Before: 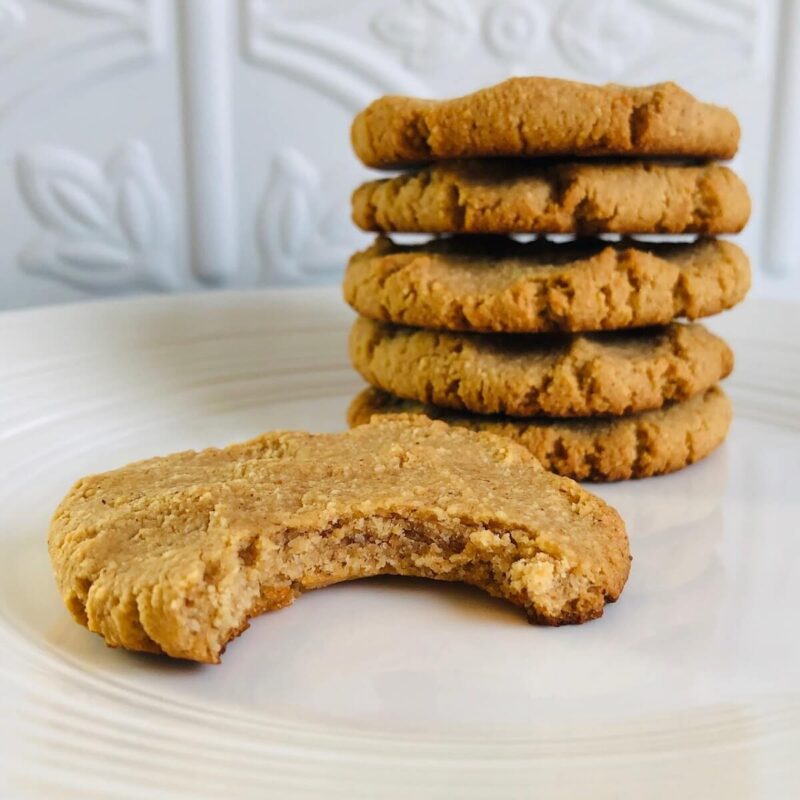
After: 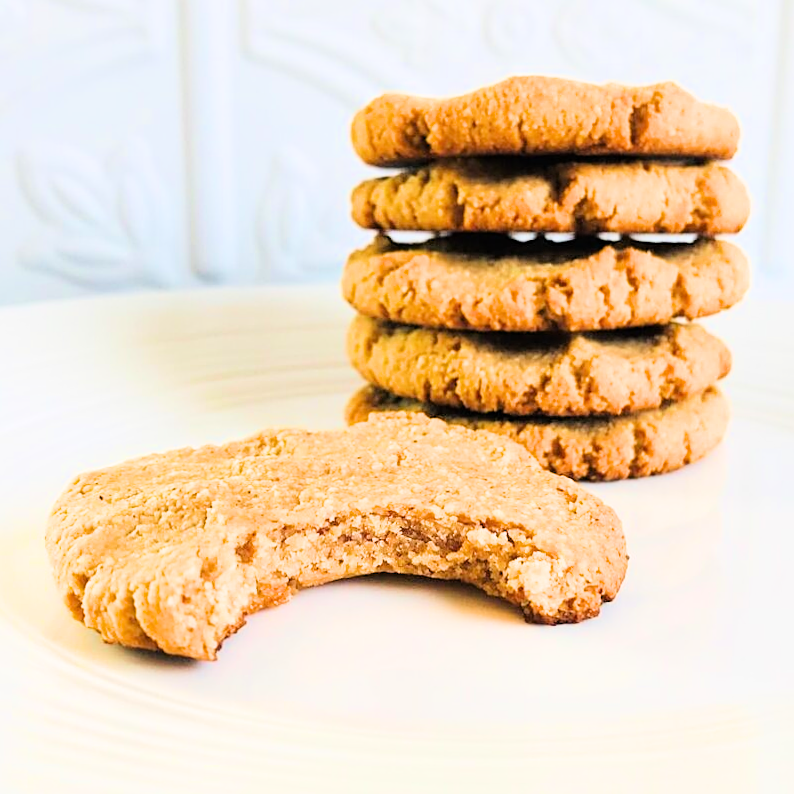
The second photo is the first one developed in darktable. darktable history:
filmic rgb: black relative exposure -16 EV, white relative exposure 4.92 EV, hardness 6.2, color science v6 (2022)
tone equalizer: -8 EV -0.78 EV, -7 EV -0.707 EV, -6 EV -0.634 EV, -5 EV -0.392 EV, -3 EV 0.365 EV, -2 EV 0.6 EV, -1 EV 0.695 EV, +0 EV 0.742 EV, mask exposure compensation -0.515 EV
exposure: exposure 1.204 EV, compensate highlight preservation false
crop and rotate: angle -0.371°
sharpen: on, module defaults
